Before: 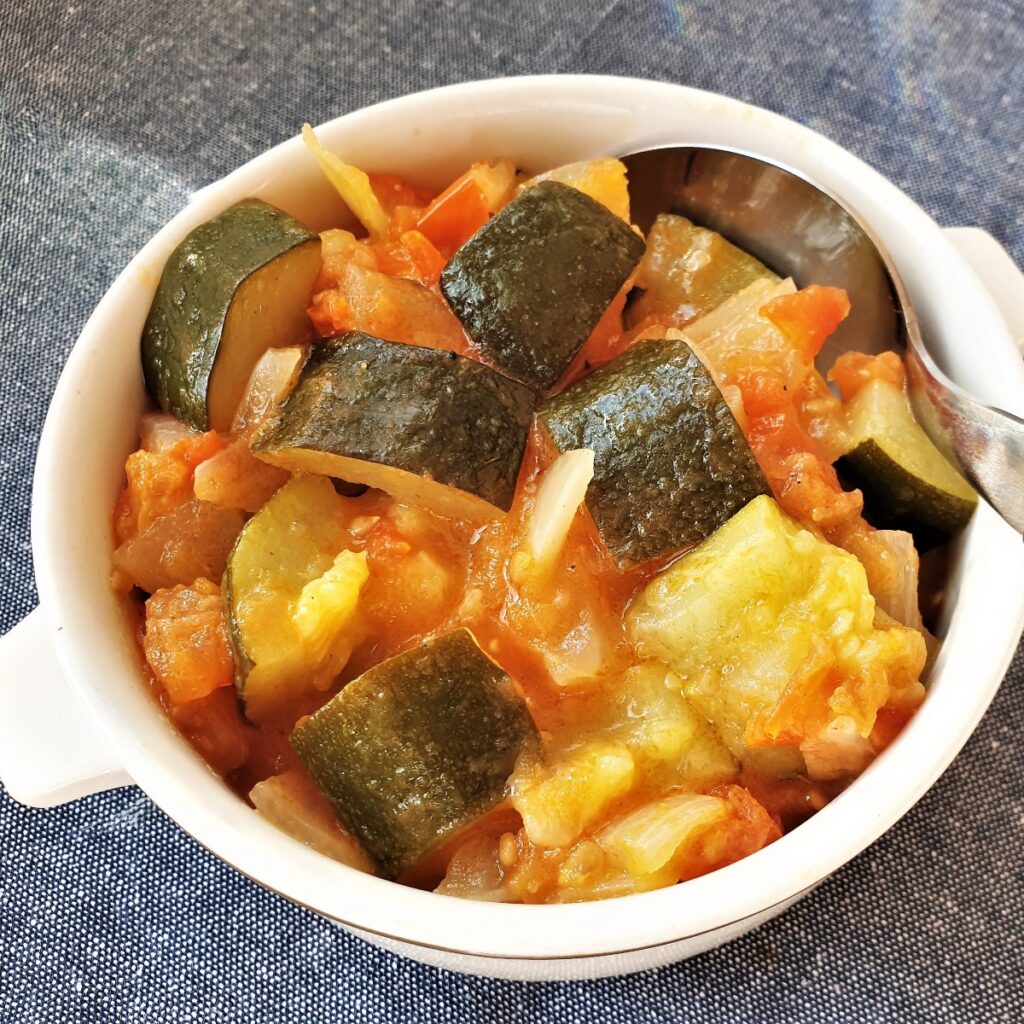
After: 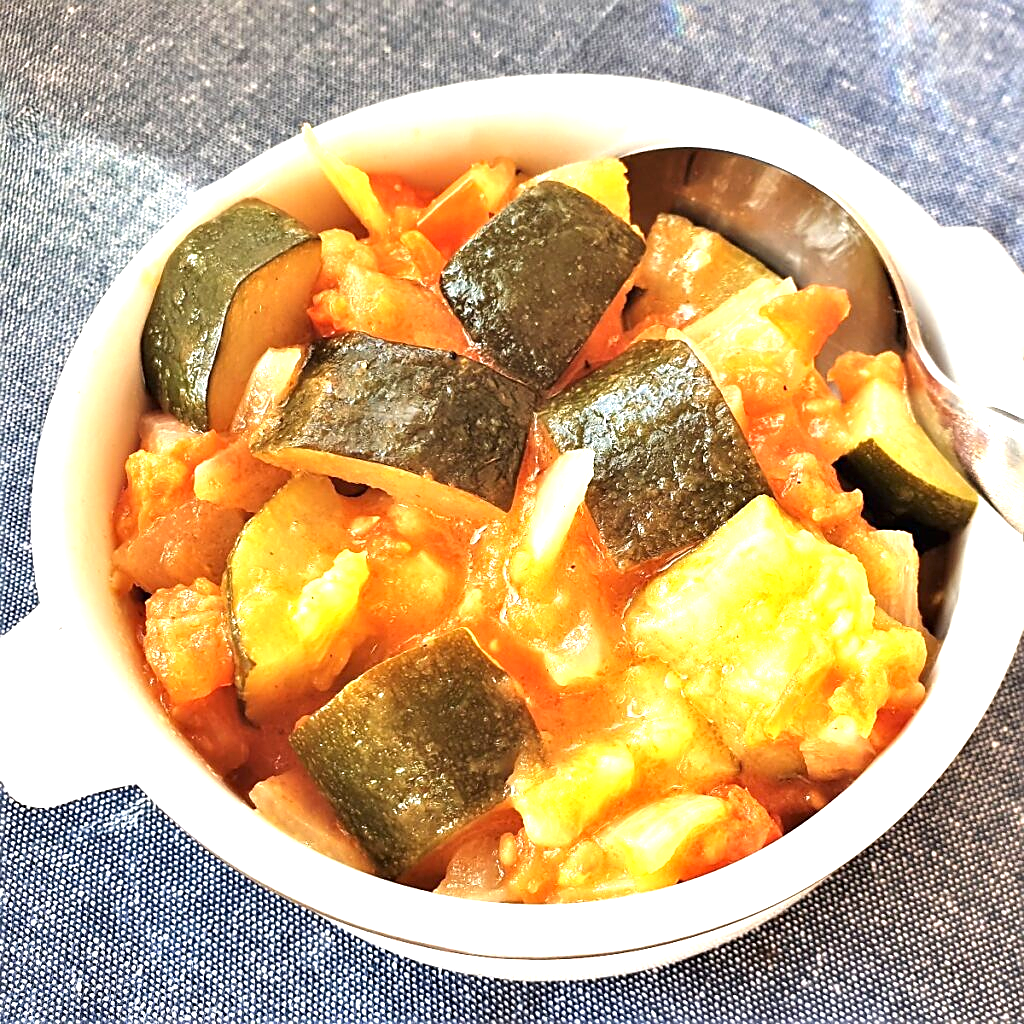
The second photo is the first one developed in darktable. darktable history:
exposure: black level correction 0, exposure 1.095 EV, compensate highlight preservation false
sharpen: on, module defaults
